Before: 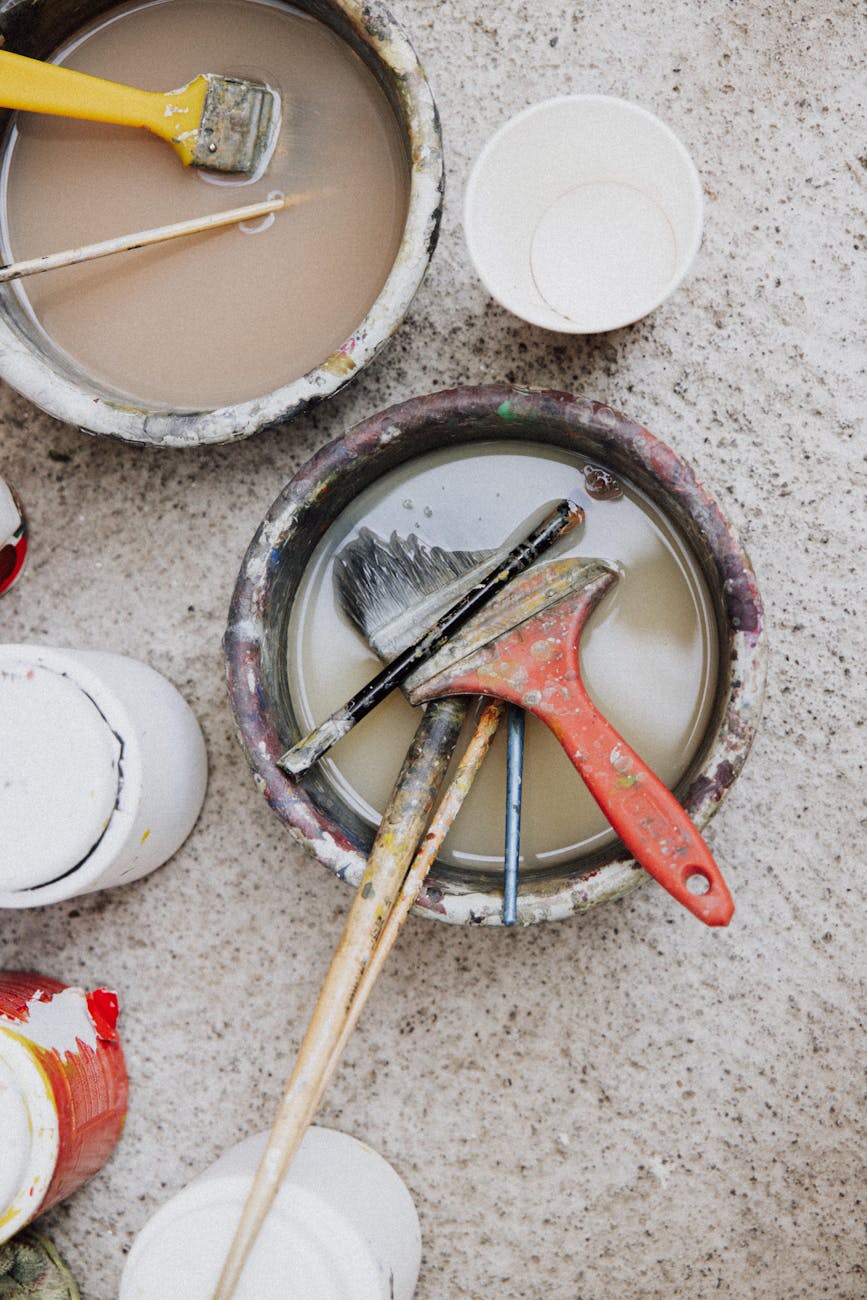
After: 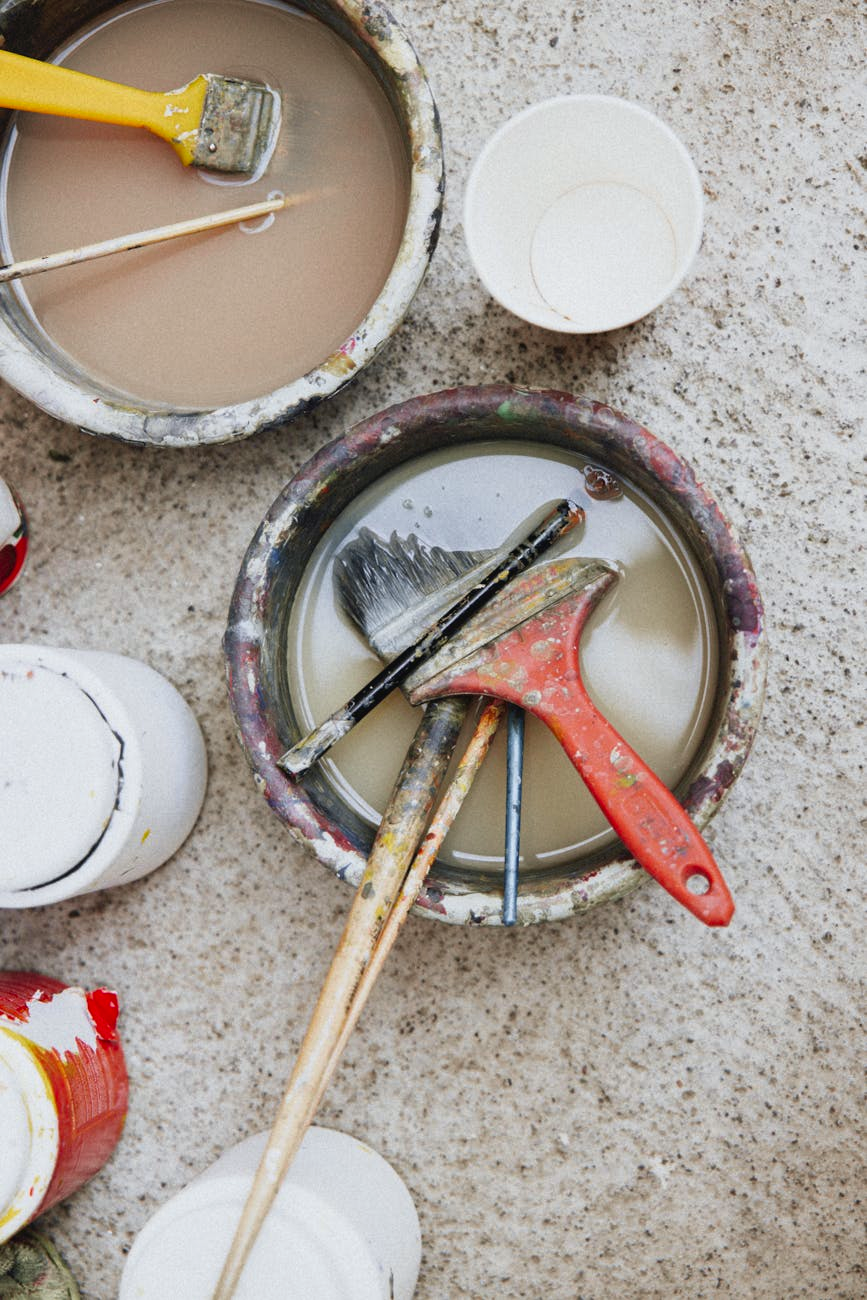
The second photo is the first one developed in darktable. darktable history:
tone curve: curves: ch0 [(0, 0.024) (0.119, 0.146) (0.474, 0.464) (0.718, 0.721) (0.817, 0.839) (1, 0.998)]; ch1 [(0, 0) (0.377, 0.416) (0.439, 0.451) (0.477, 0.477) (0.501, 0.497) (0.538, 0.544) (0.58, 0.602) (0.664, 0.676) (0.783, 0.804) (1, 1)]; ch2 [(0, 0) (0.38, 0.405) (0.463, 0.456) (0.498, 0.497) (0.524, 0.535) (0.578, 0.576) (0.648, 0.665) (1, 1)], color space Lab, independent channels, preserve colors none
shadows and highlights: shadows 37.27, highlights -28.18, soften with gaussian
